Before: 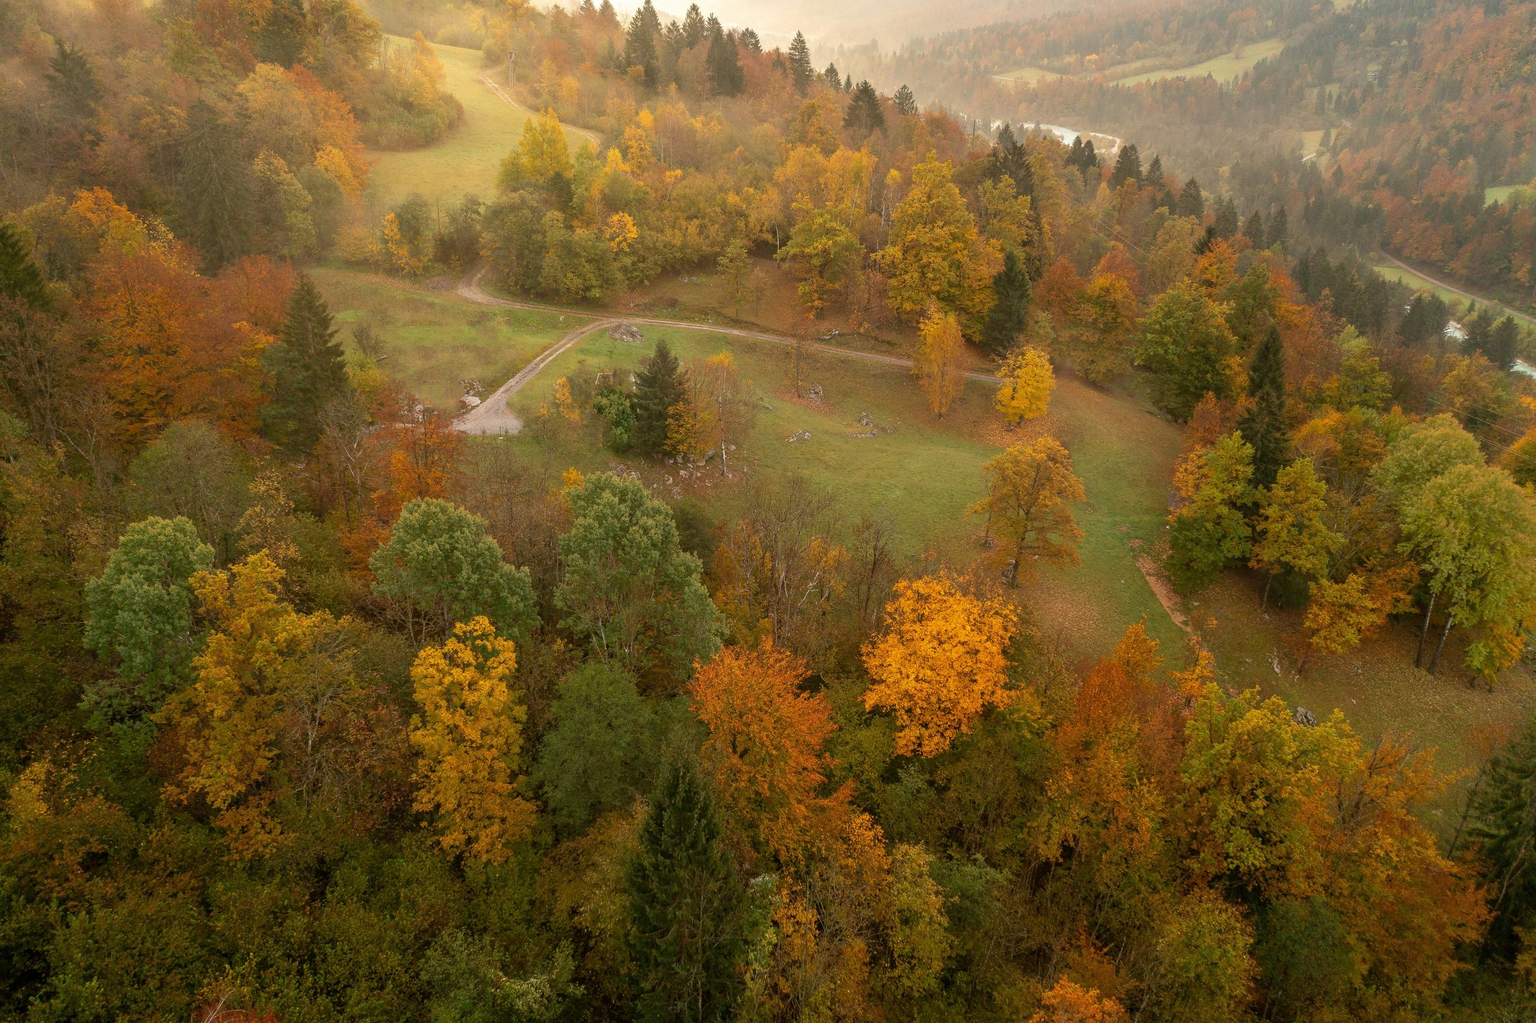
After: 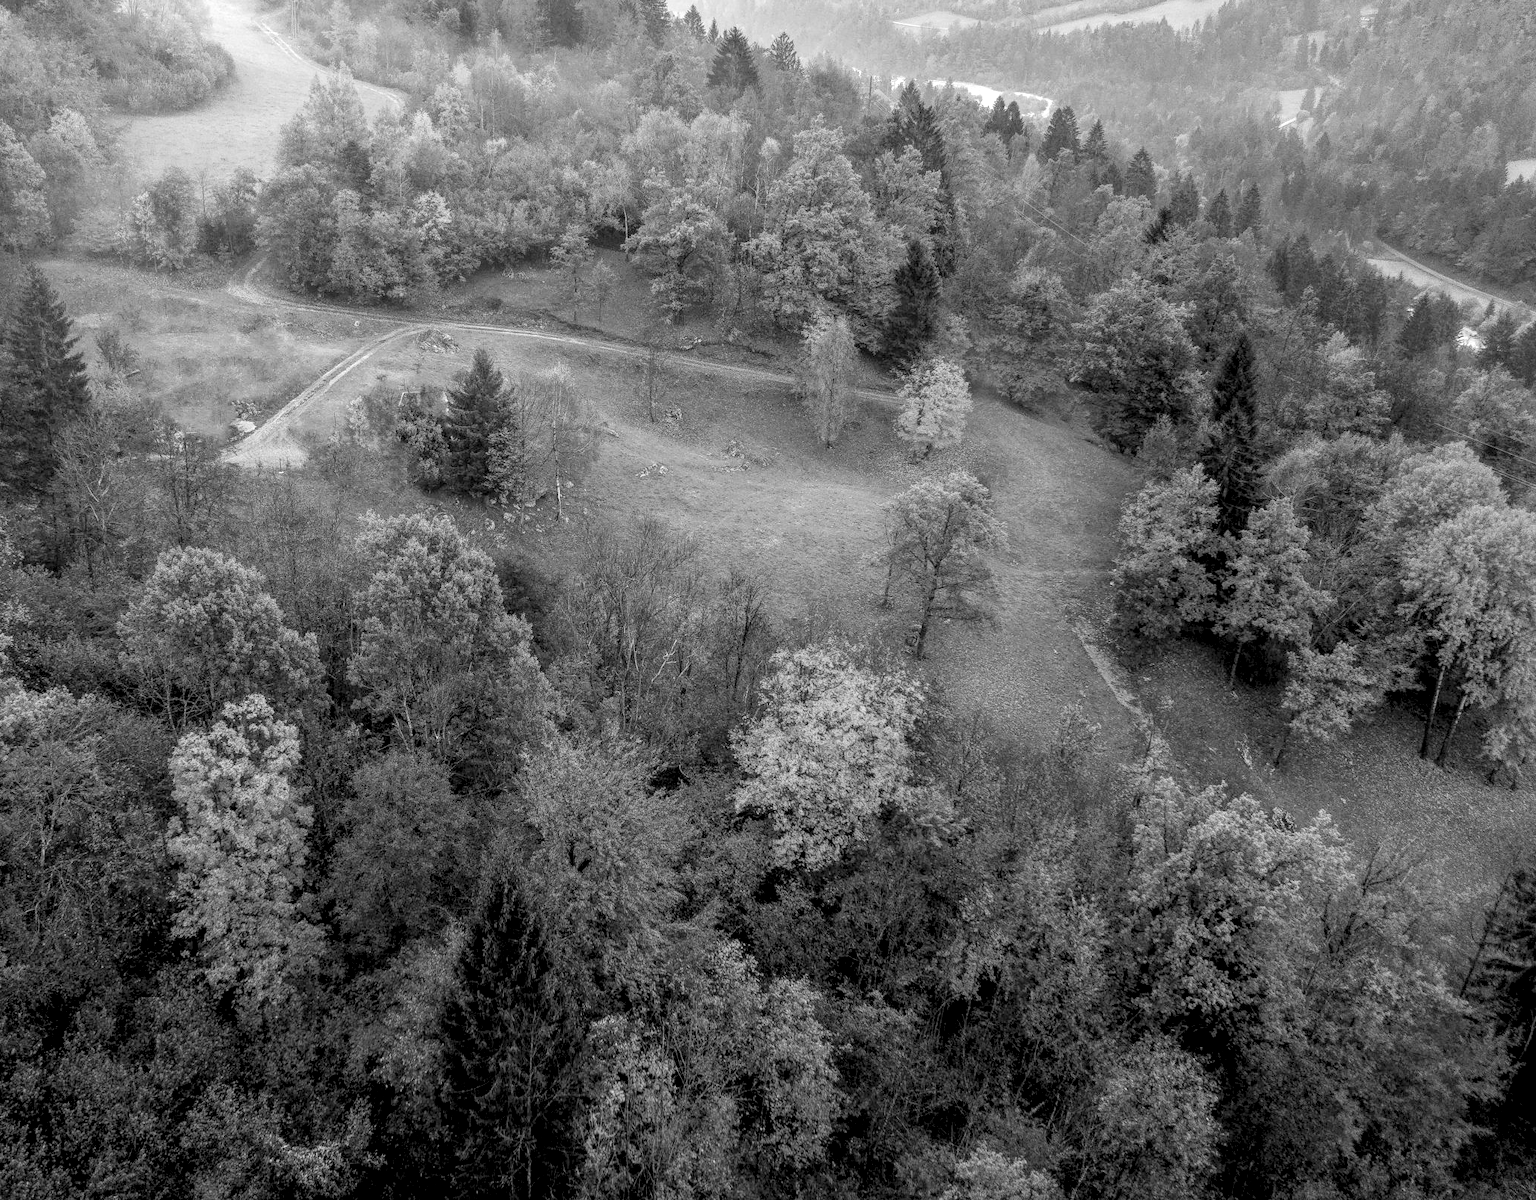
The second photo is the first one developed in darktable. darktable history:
white balance: emerald 1
contrast equalizer: octaves 7, y [[0.6 ×6], [0.55 ×6], [0 ×6], [0 ×6], [0 ×6]], mix -0.2
filmic rgb: black relative exposure -7.75 EV, white relative exposure 4.4 EV, threshold 3 EV, target black luminance 0%, hardness 3.76, latitude 50.51%, contrast 1.074, highlights saturation mix 10%, shadows ↔ highlights balance -0.22%, color science v4 (2020), enable highlight reconstruction true
color balance rgb: linear chroma grading › global chroma 42%, perceptual saturation grading › global saturation 42%, perceptual brilliance grading › global brilliance 25%, global vibrance 33%
color balance: contrast 6.48%, output saturation 113.3%
crop and rotate: left 17.959%, top 5.771%, right 1.742%
local contrast: highlights 100%, shadows 100%, detail 200%, midtone range 0.2
monochrome: a -71.75, b 75.82
